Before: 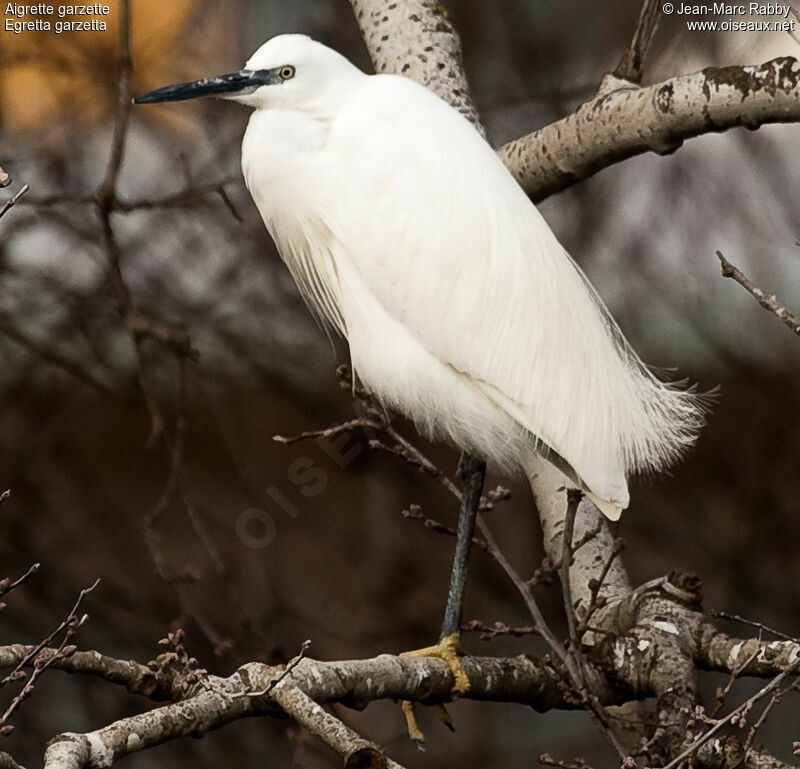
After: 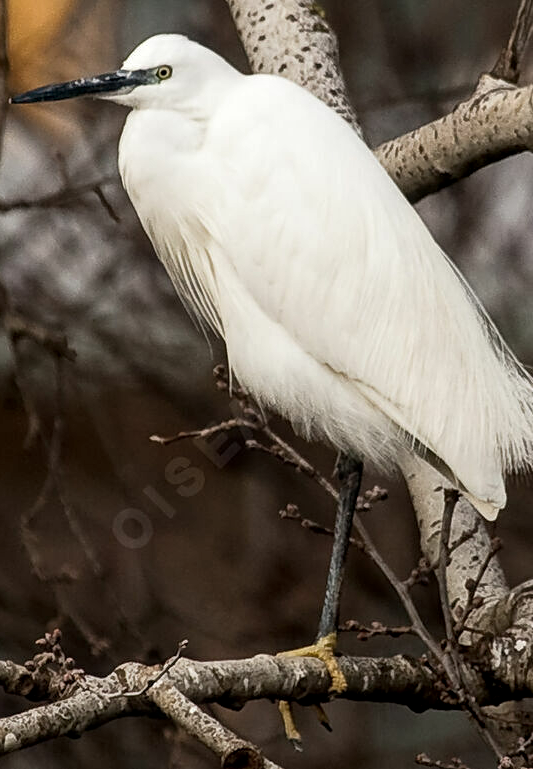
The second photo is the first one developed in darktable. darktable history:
sharpen: amount 0.2
local contrast: detail 130%
crop and rotate: left 15.446%, right 17.836%
